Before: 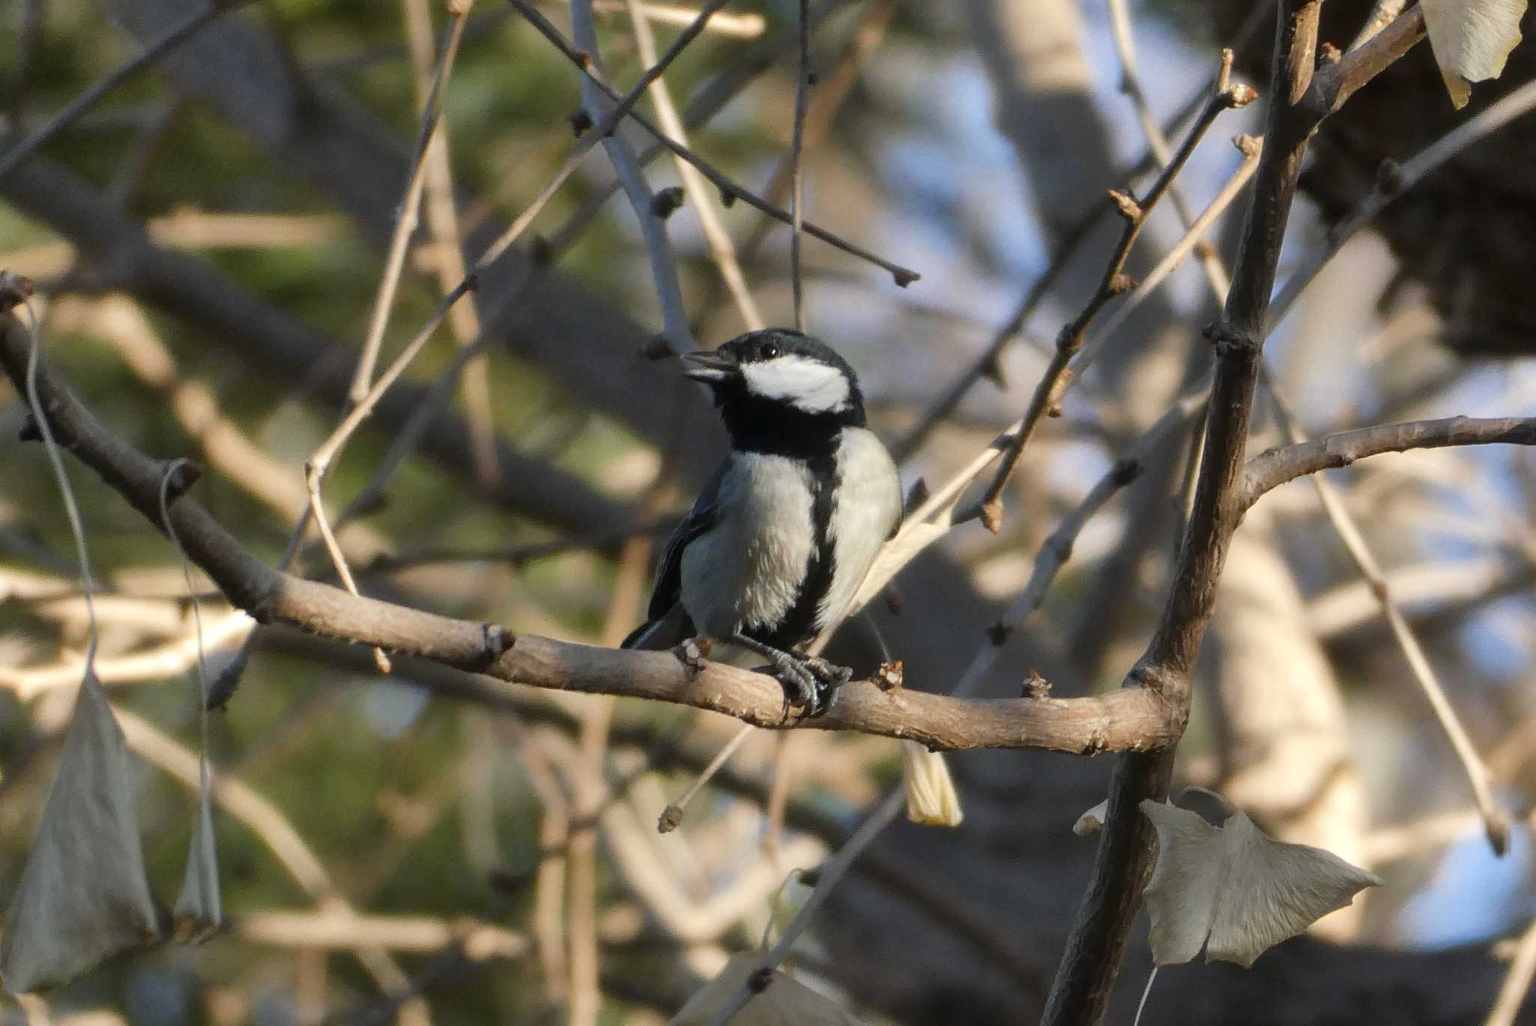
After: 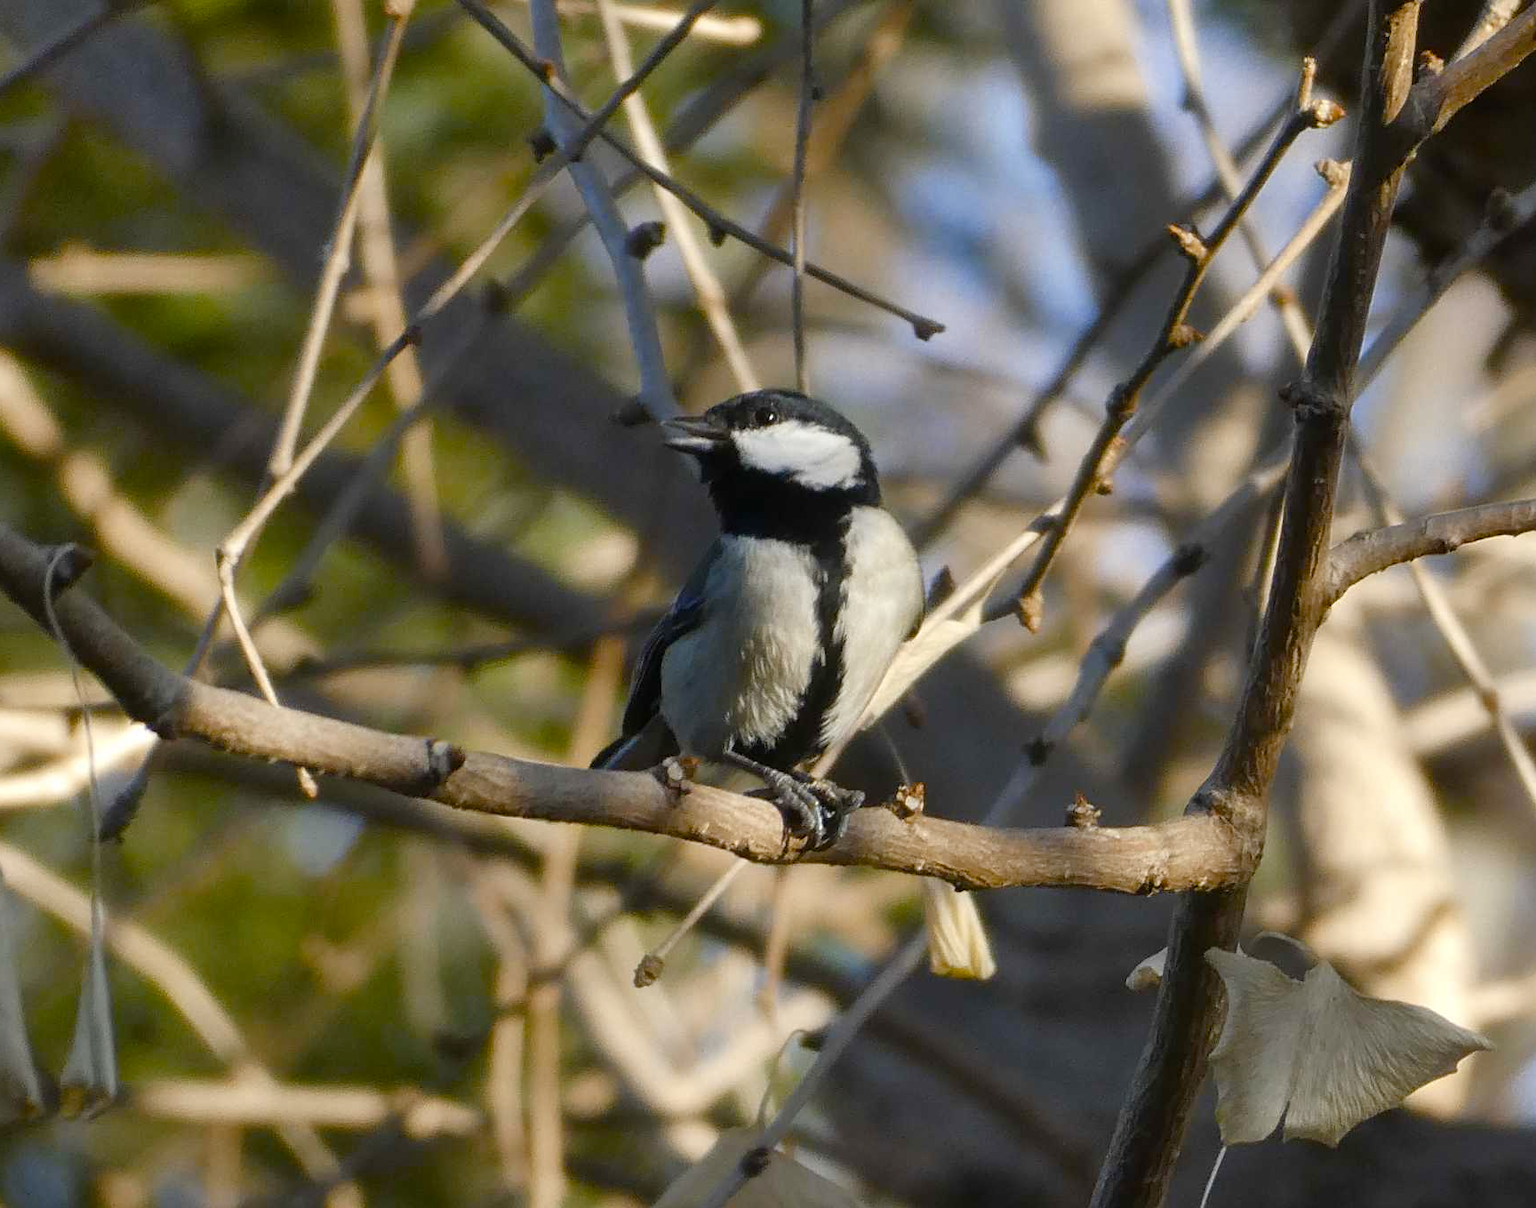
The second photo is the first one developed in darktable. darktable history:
crop: left 8.026%, right 7.374%
color balance rgb: perceptual saturation grading › global saturation 20%, perceptual saturation grading › highlights -25%, perceptual saturation grading › shadows 50%
color contrast: green-magenta contrast 0.81
sharpen: amount 0.2
